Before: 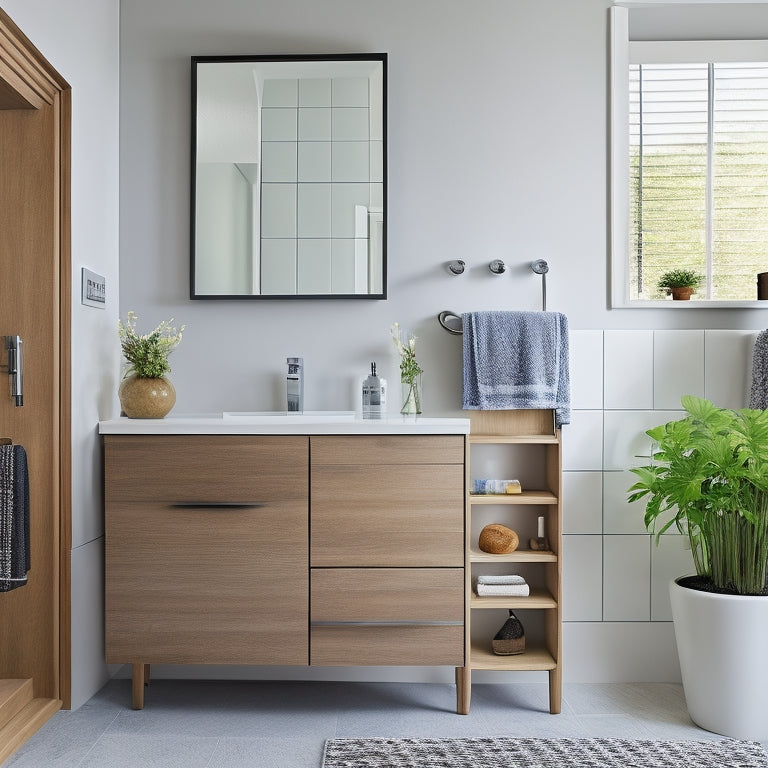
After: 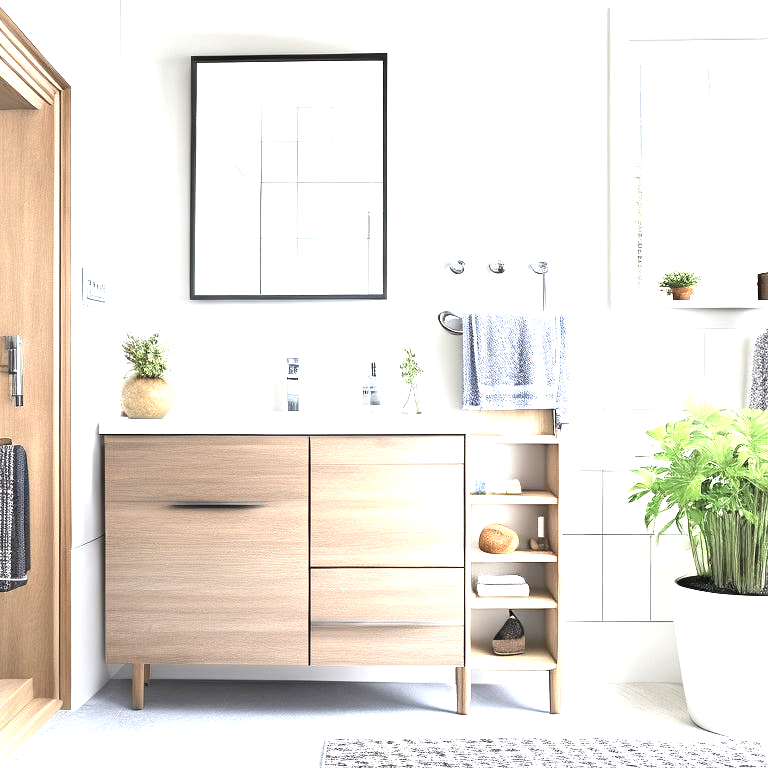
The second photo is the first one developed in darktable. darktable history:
exposure: exposure 2.008 EV, compensate highlight preservation false
contrast brightness saturation: contrast 0.099, saturation -0.285
